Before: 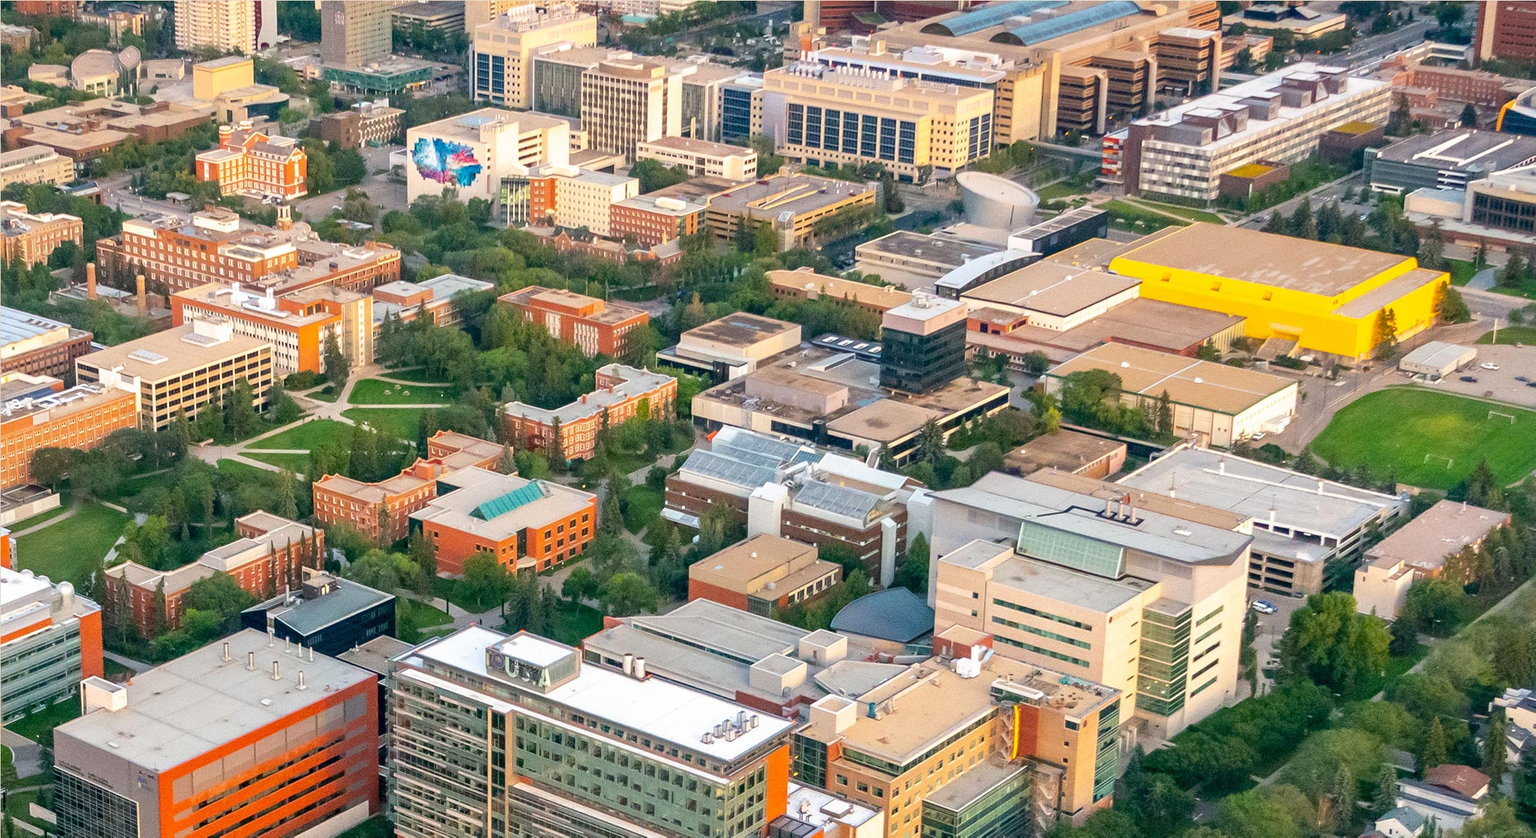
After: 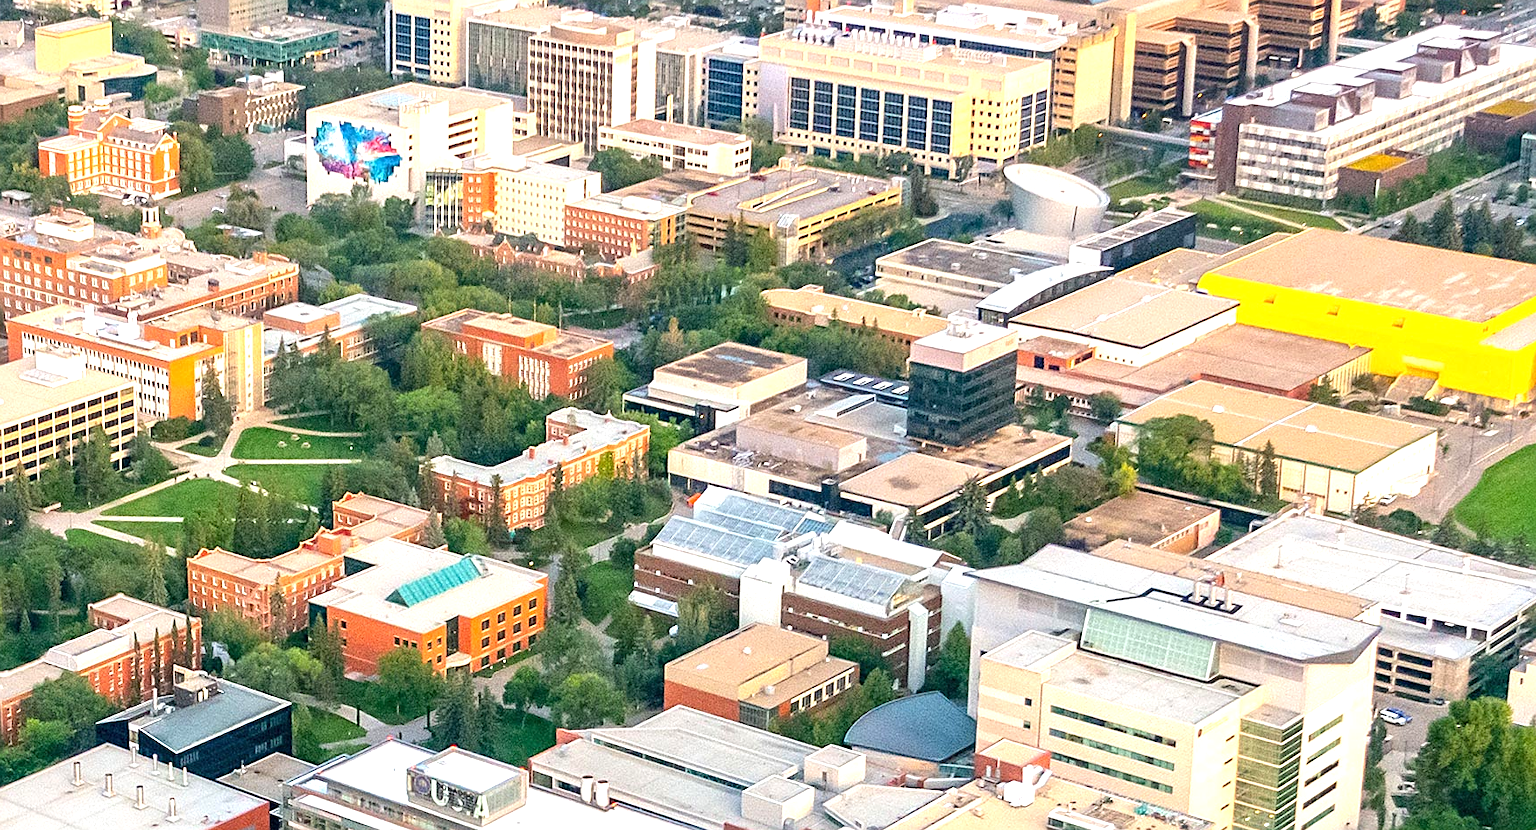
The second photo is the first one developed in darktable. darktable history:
base curve: curves: ch0 [(0, 0) (0.989, 0.992)], preserve colors none
sharpen: on, module defaults
exposure: exposure 0.7 EV, compensate highlight preservation false
crop and rotate: left 10.77%, top 5.1%, right 10.41%, bottom 16.76%
